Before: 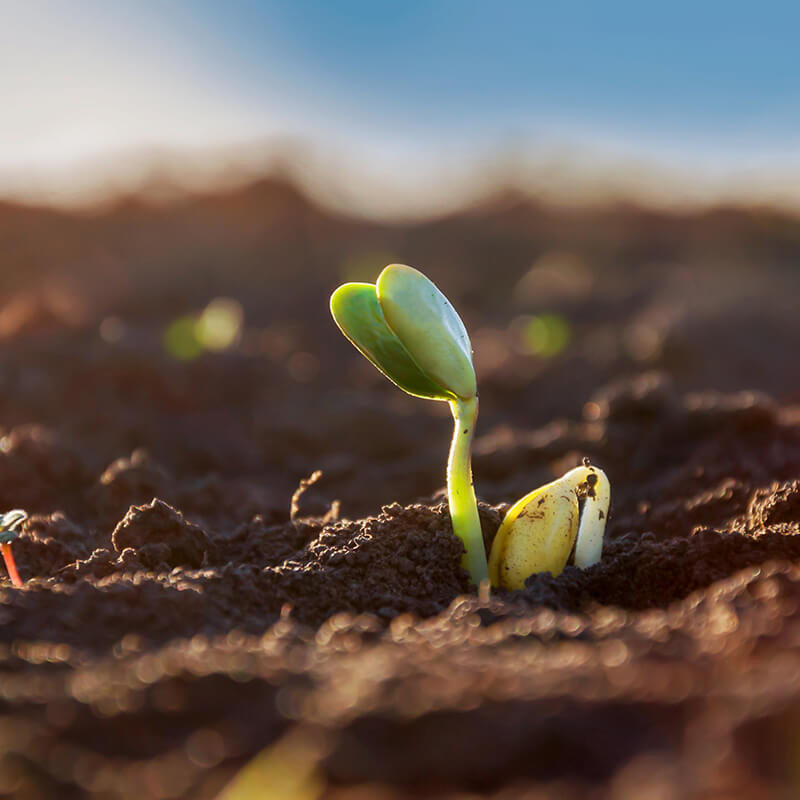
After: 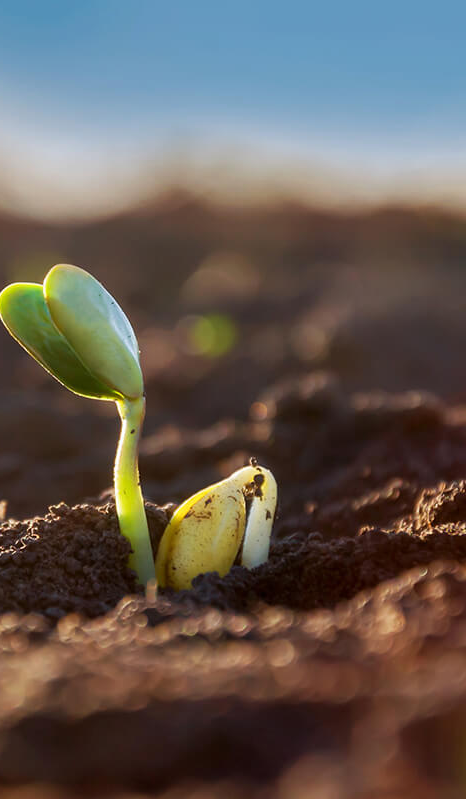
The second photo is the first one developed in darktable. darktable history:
crop: left 41.691%
